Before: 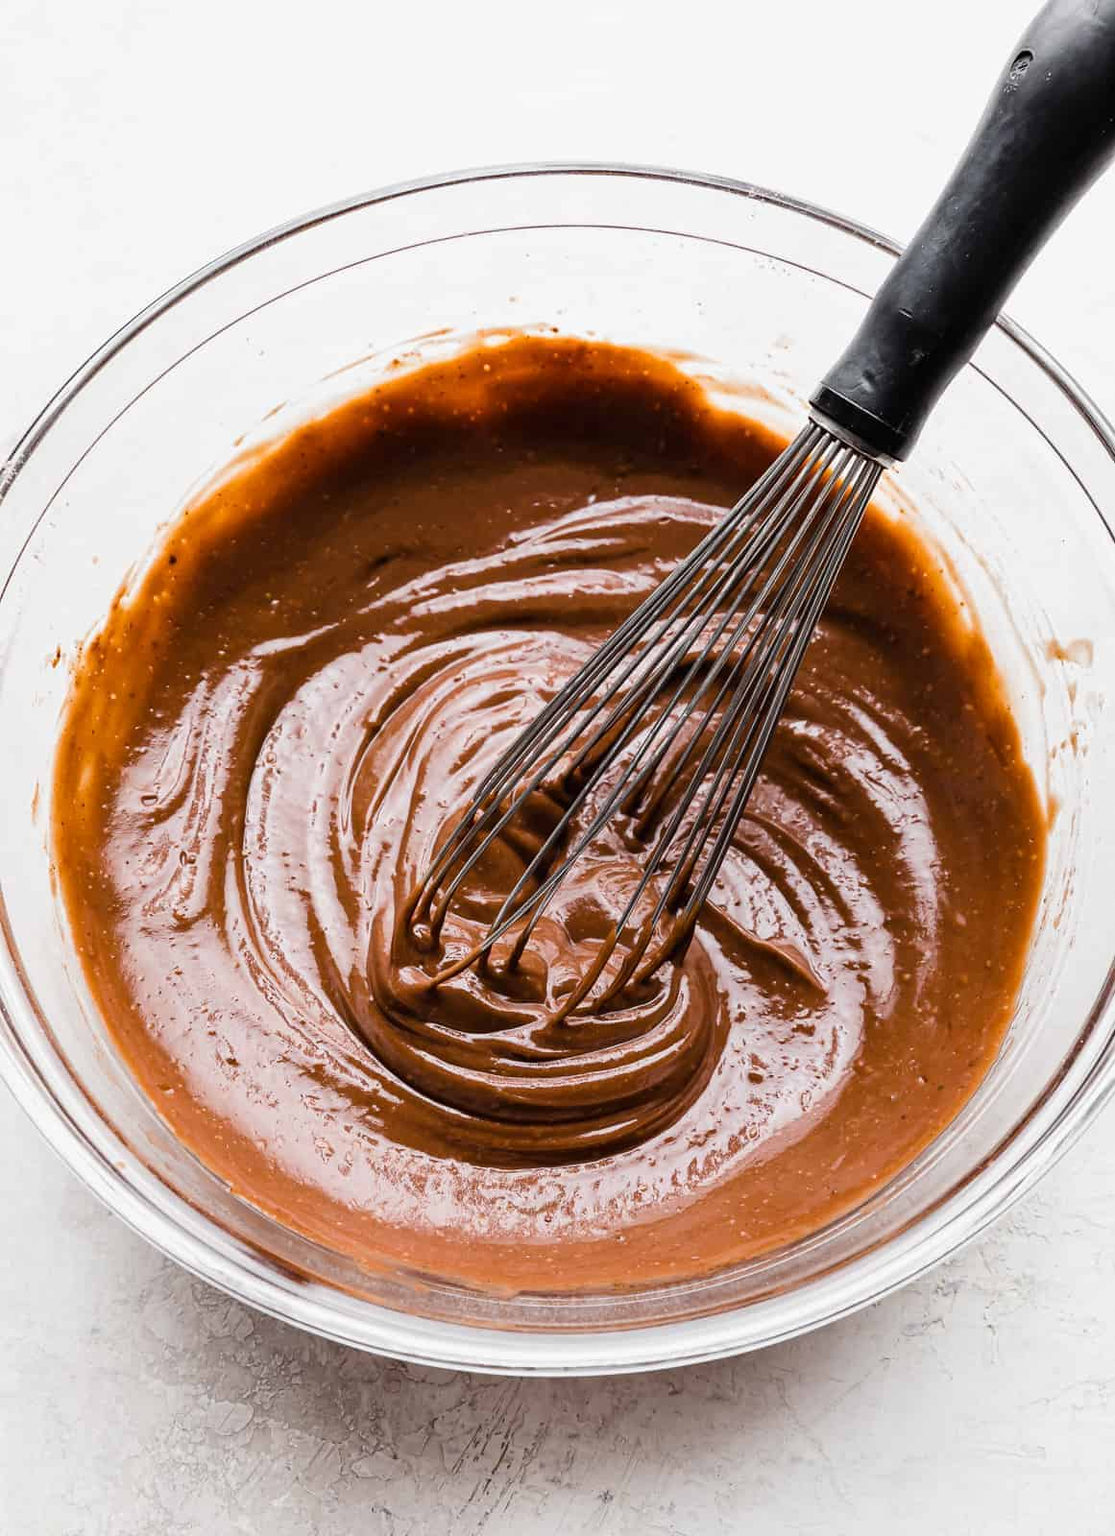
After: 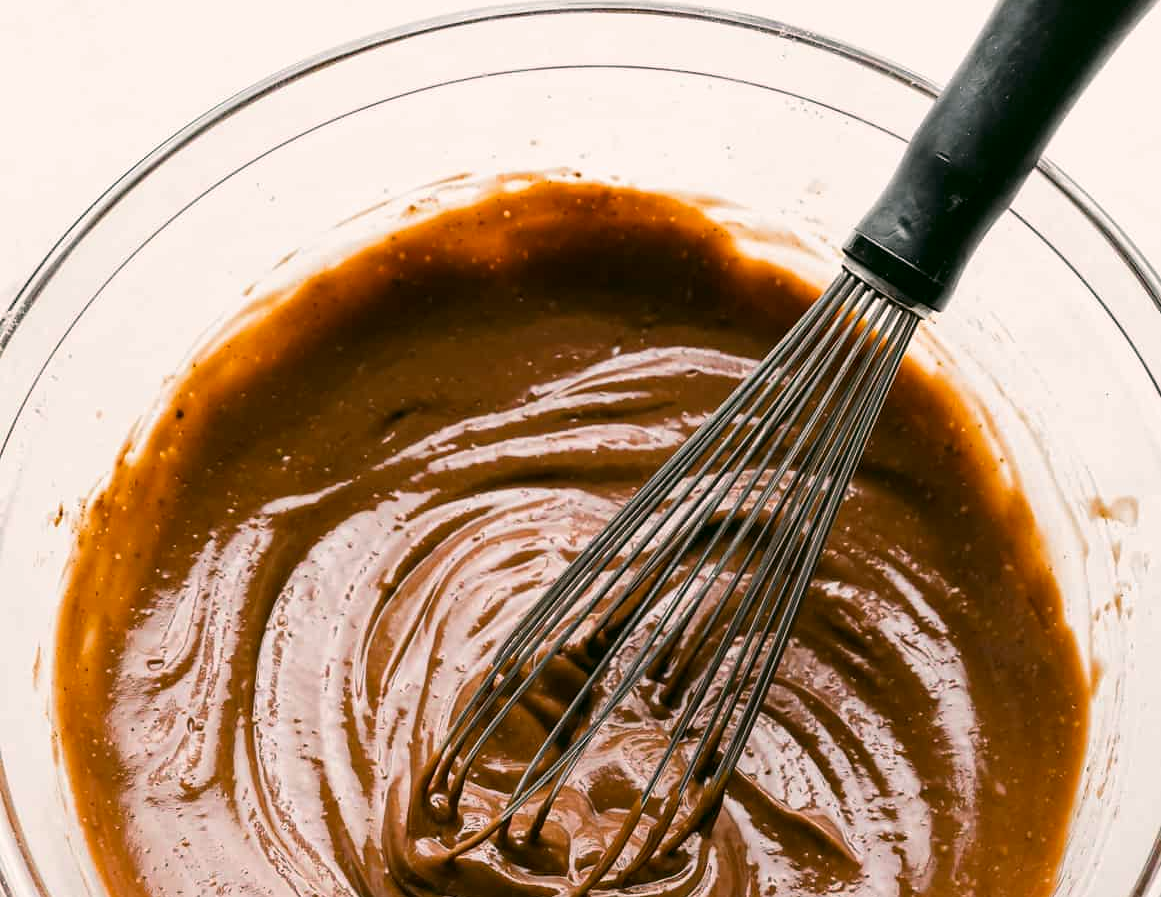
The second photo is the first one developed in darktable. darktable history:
crop and rotate: top 10.604%, bottom 33.279%
color correction: highlights a* 3.97, highlights b* 4.99, shadows a* -8.31, shadows b* 4.81
